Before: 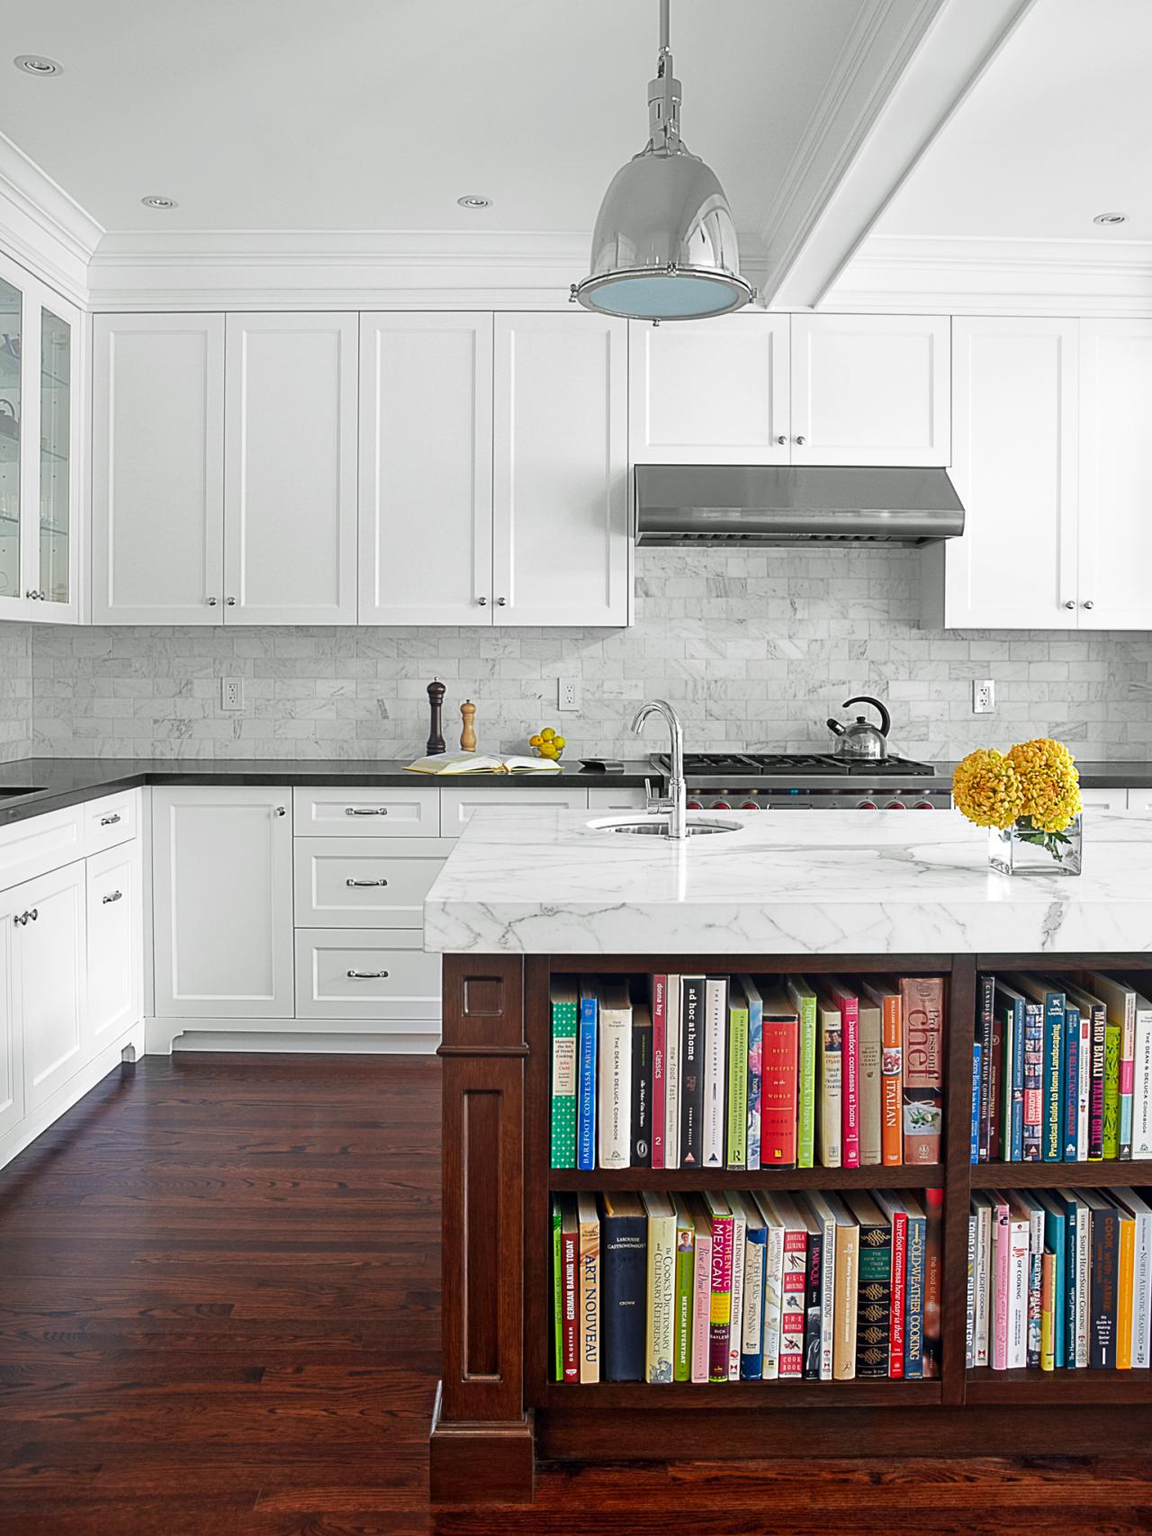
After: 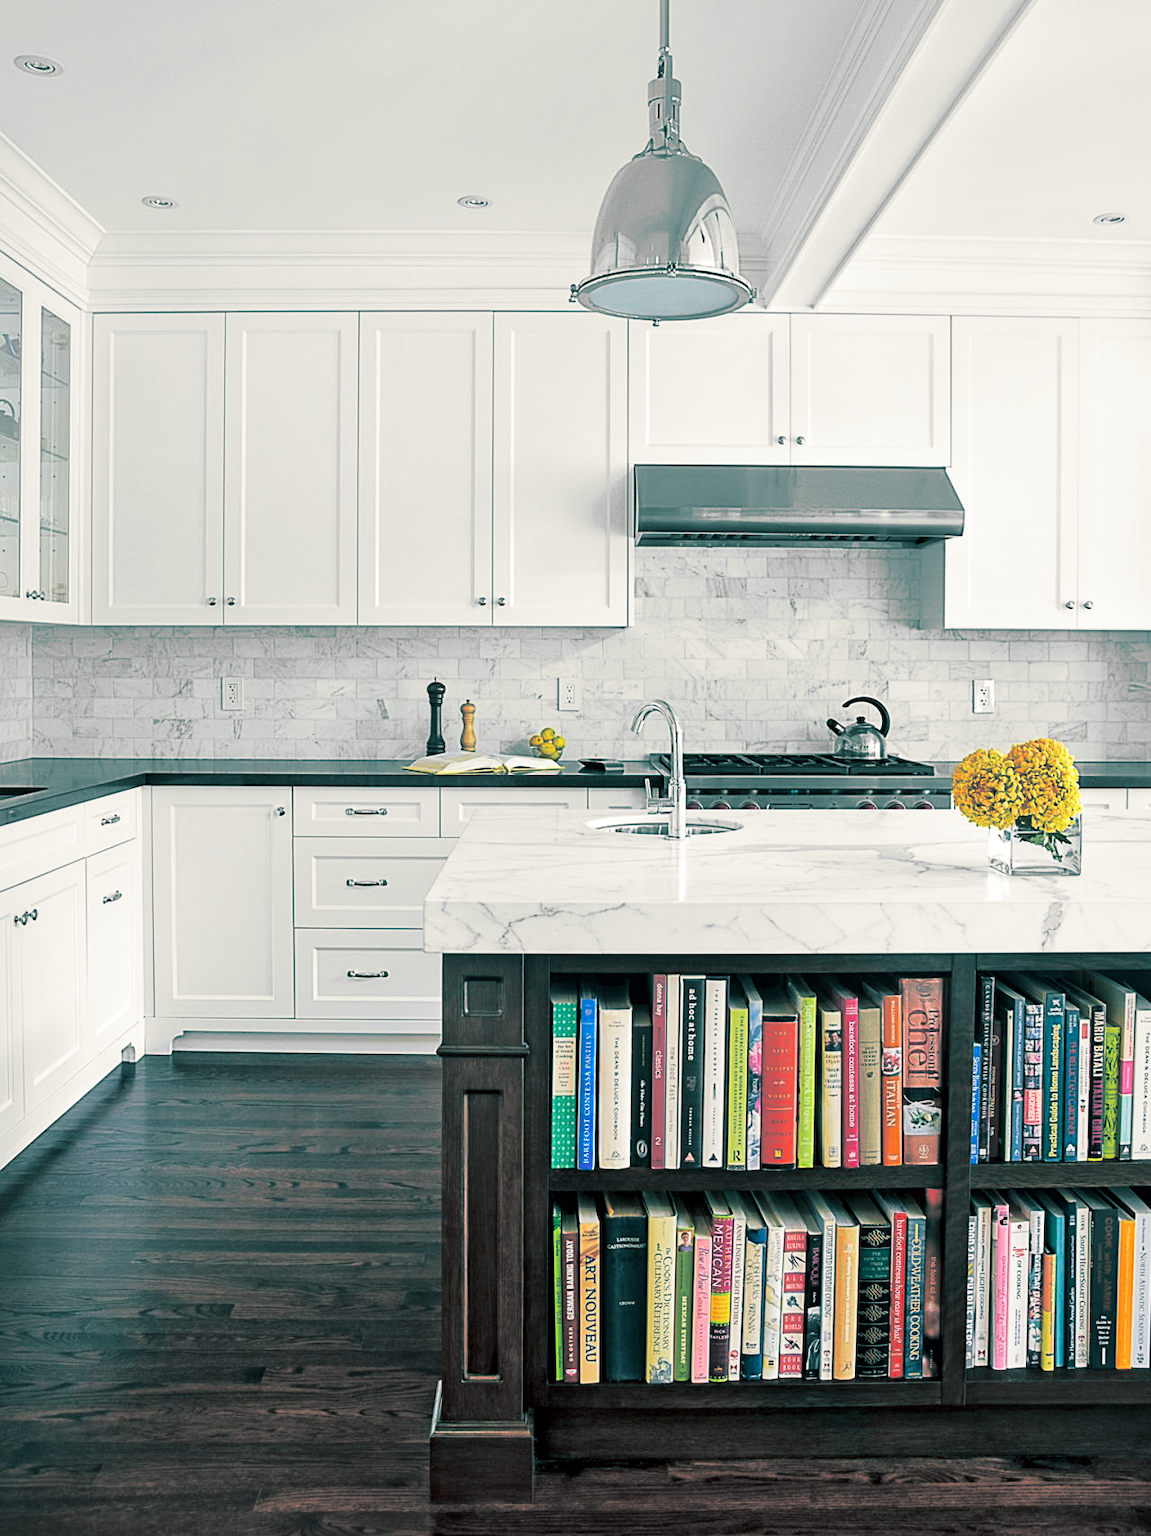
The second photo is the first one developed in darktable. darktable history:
tone curve: curves: ch0 [(0, 0.006) (0.037, 0.022) (0.123, 0.105) (0.19, 0.173) (0.277, 0.279) (0.474, 0.517) (0.597, 0.662) (0.687, 0.774) (0.855, 0.891) (1, 0.982)]; ch1 [(0, 0) (0.243, 0.245) (0.422, 0.415) (0.493, 0.495) (0.508, 0.503) (0.544, 0.552) (0.557, 0.582) (0.626, 0.672) (0.694, 0.732) (1, 1)]; ch2 [(0, 0) (0.249, 0.216) (0.356, 0.329) (0.424, 0.442) (0.476, 0.483) (0.498, 0.5) (0.517, 0.519) (0.532, 0.539) (0.562, 0.596) (0.614, 0.662) (0.706, 0.757) (0.808, 0.809) (0.991, 0.968)], color space Lab, independent channels, preserve colors none
local contrast: mode bilateral grid, contrast 20, coarseness 50, detail 130%, midtone range 0.2
split-toning: shadows › hue 186.43°, highlights › hue 49.29°, compress 30.29%
